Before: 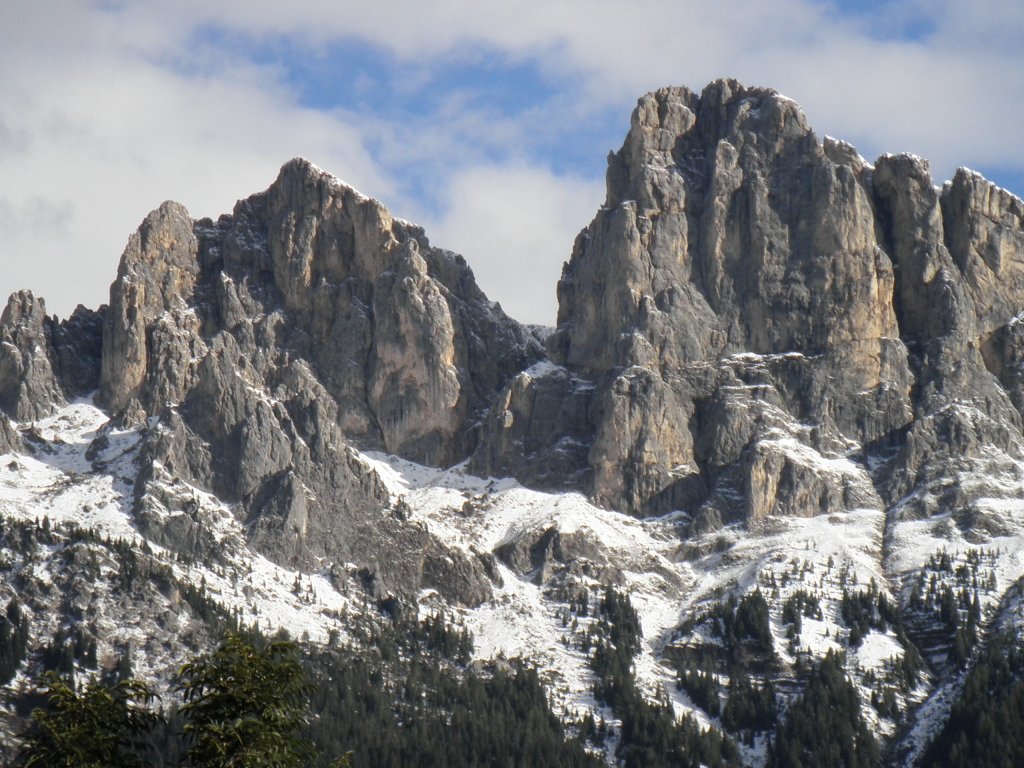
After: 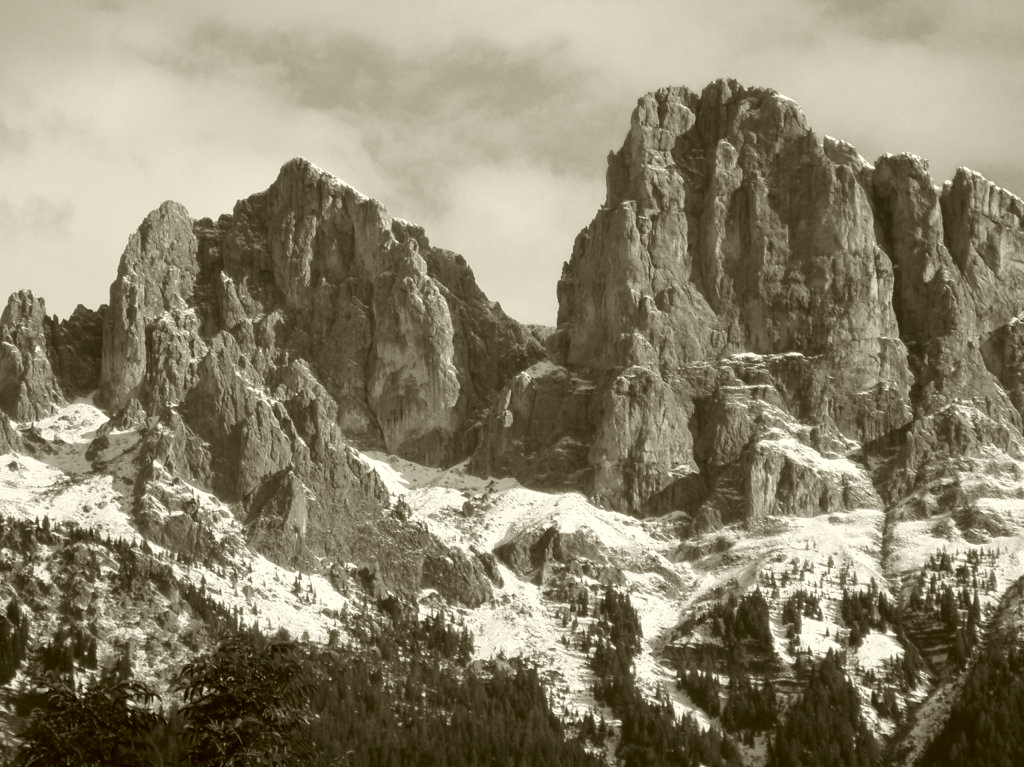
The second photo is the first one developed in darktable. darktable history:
color correction: highlights a* -1.43, highlights b* 10.12, shadows a* 0.395, shadows b* 19.35
color calibration: output gray [0.22, 0.42, 0.37, 0], gray › normalize channels true, illuminant same as pipeline (D50), adaptation XYZ, x 0.346, y 0.359, gamut compression 0
exposure: exposure 0.207 EV, compensate highlight preservation false
crop: bottom 0.071%
